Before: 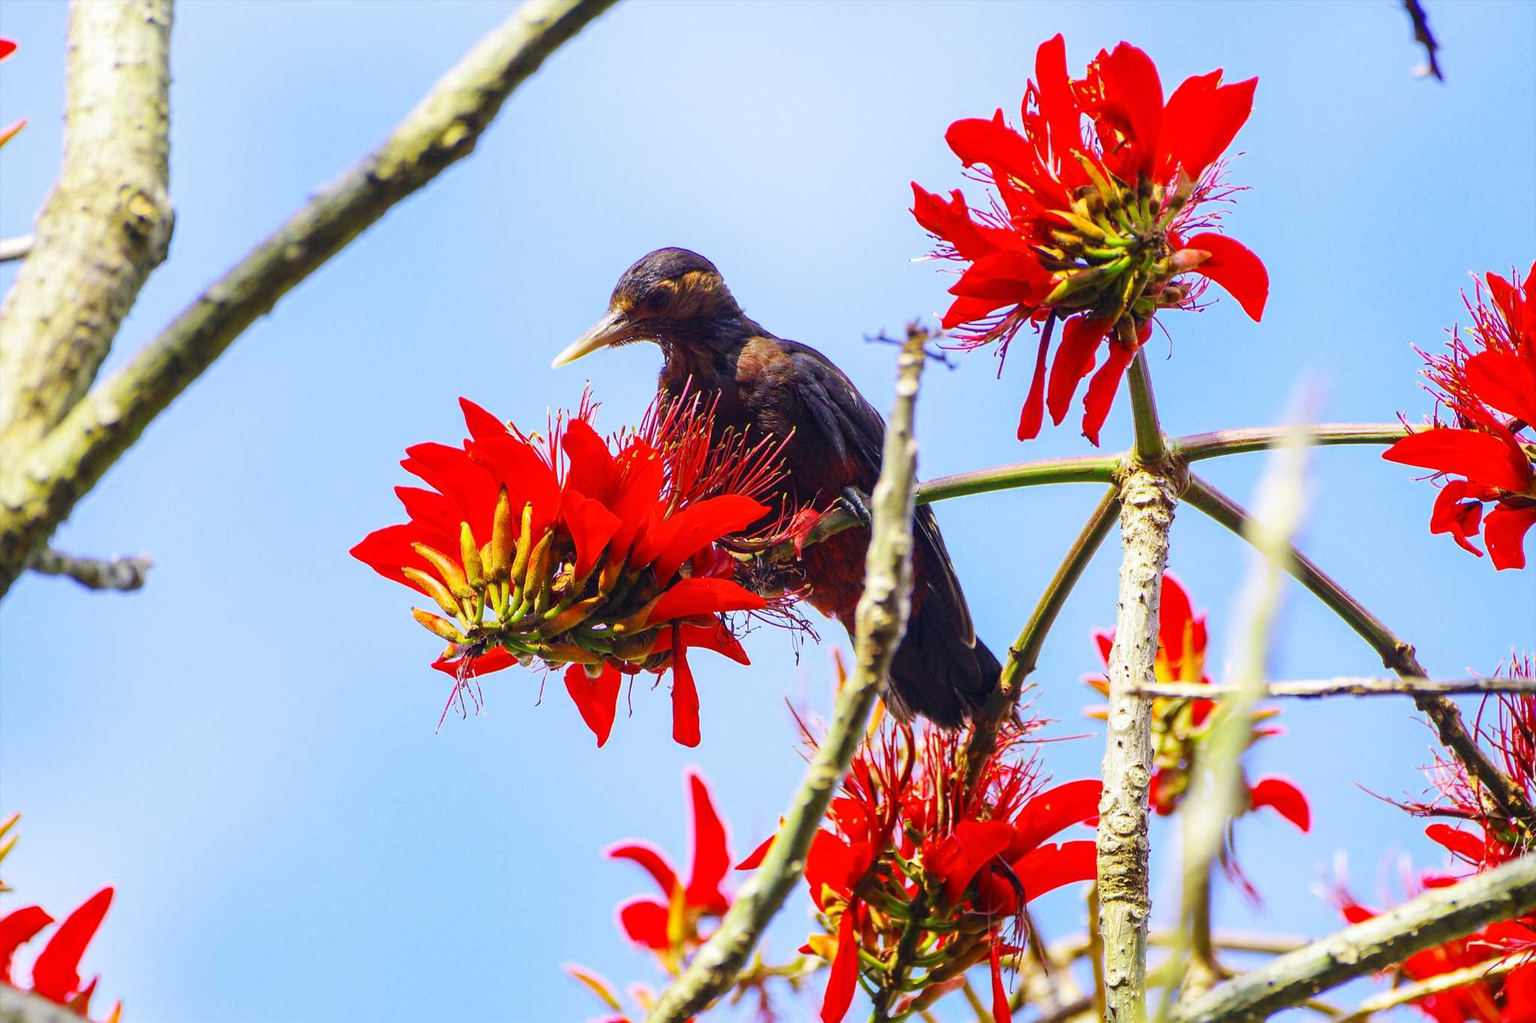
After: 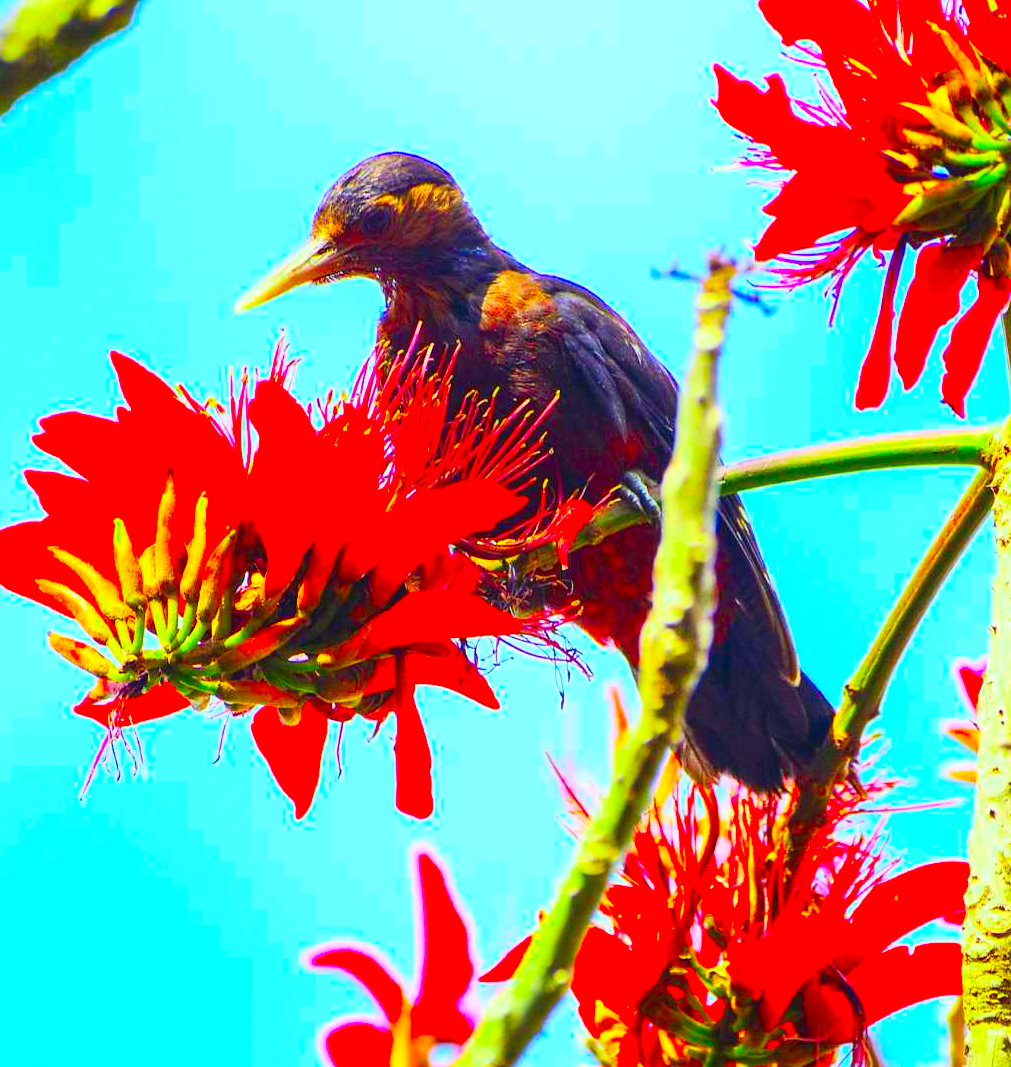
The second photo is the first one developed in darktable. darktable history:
crop and rotate: angle 0.017°, left 24.469%, top 13.067%, right 26.136%, bottom 8.66%
color correction: highlights a* -10.77, highlights b* 9.94, saturation 1.72
contrast brightness saturation: contrast 0.237, brightness 0.268, saturation 0.388
